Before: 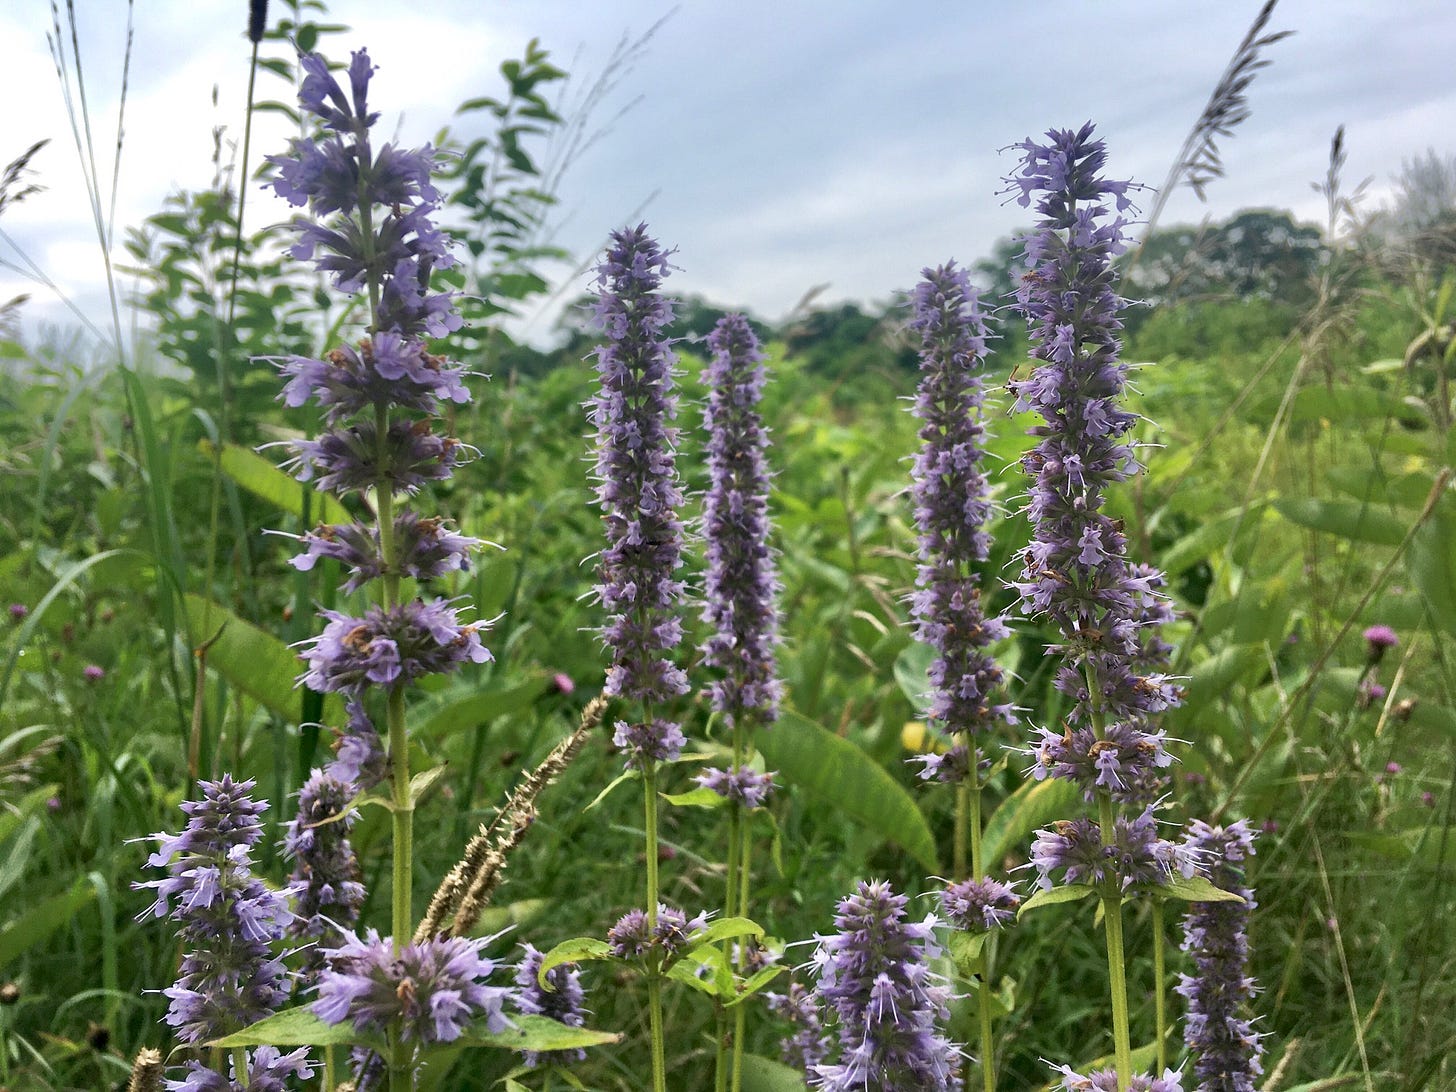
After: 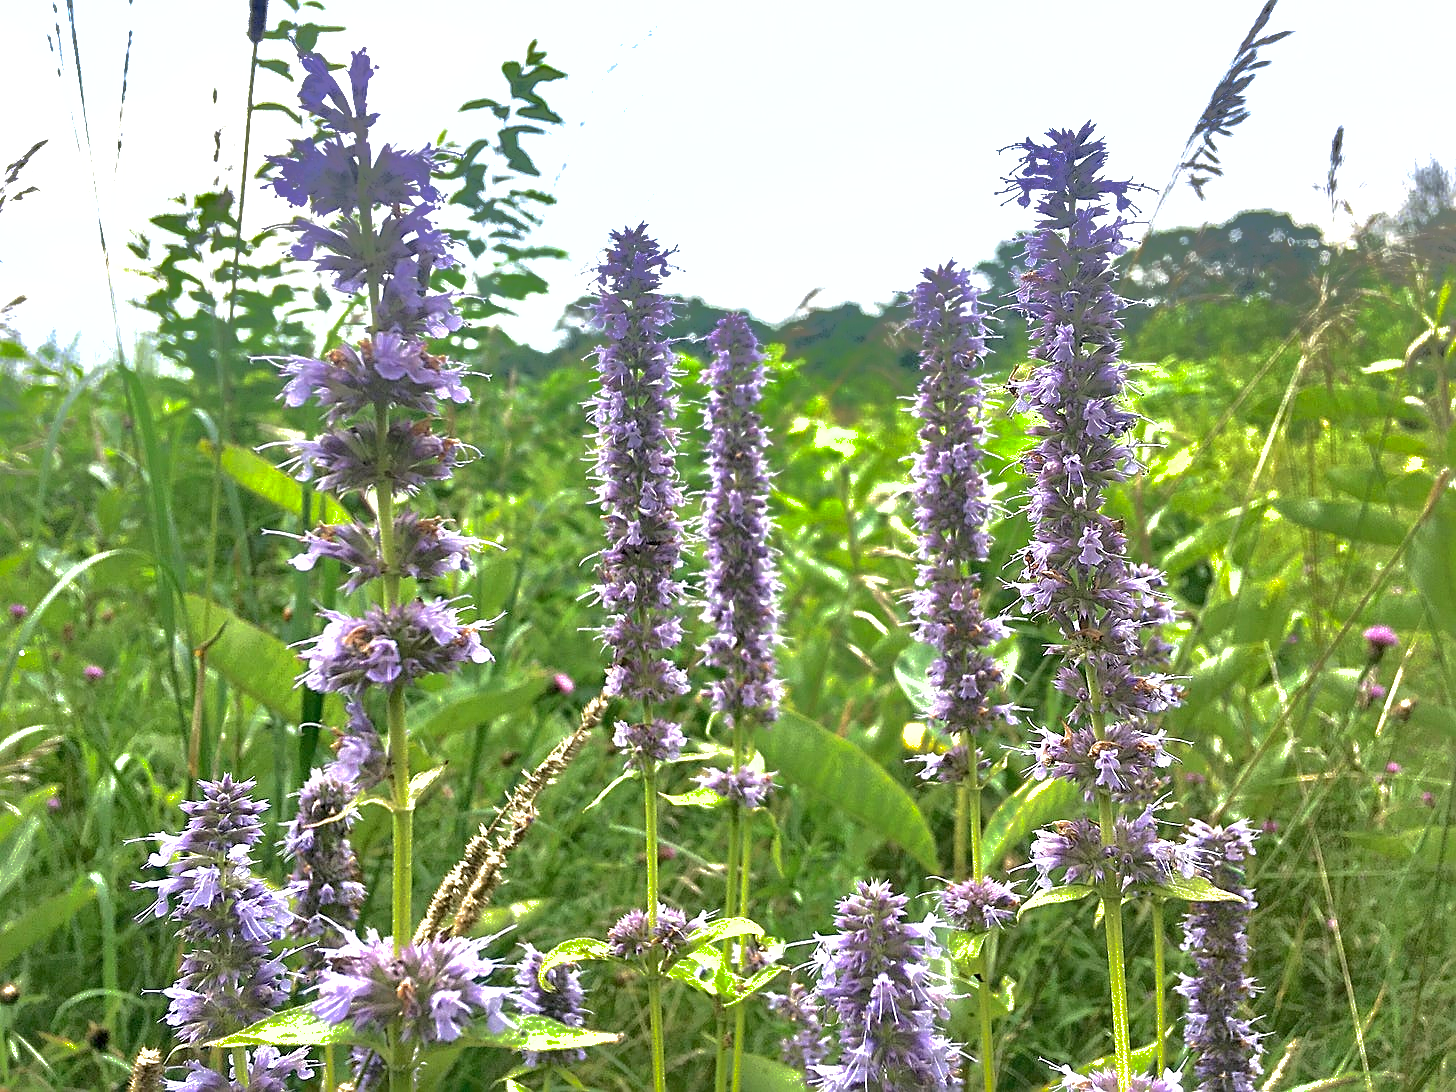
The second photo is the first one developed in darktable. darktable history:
sharpen: on, module defaults
shadows and highlights: shadows 38.54, highlights -74
exposure: black level correction 0, exposure 1.199 EV, compensate highlight preservation false
